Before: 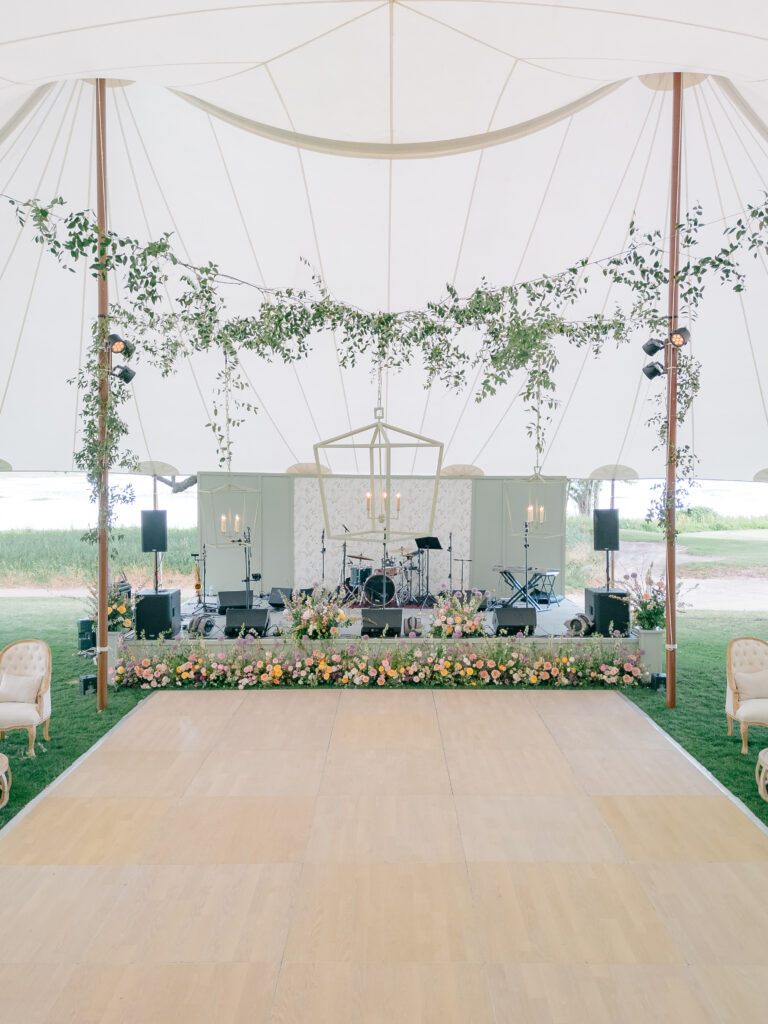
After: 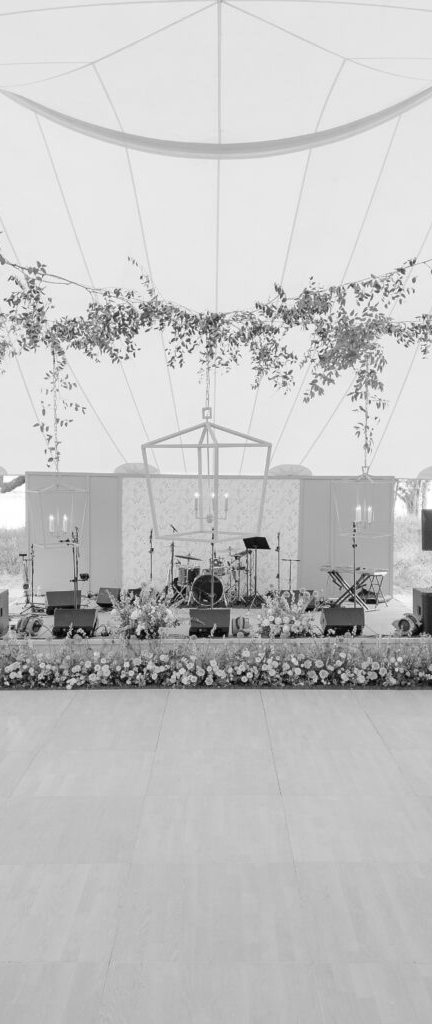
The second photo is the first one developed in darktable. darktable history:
color balance rgb: perceptual saturation grading › global saturation 20%, global vibrance 20%
monochrome: on, module defaults
crop and rotate: left 22.516%, right 21.234%
